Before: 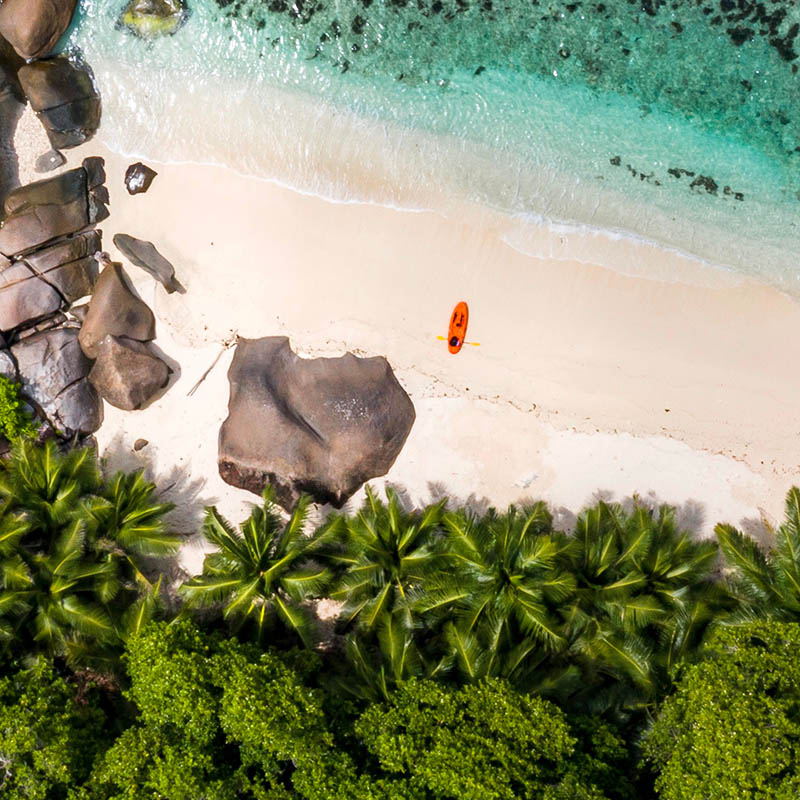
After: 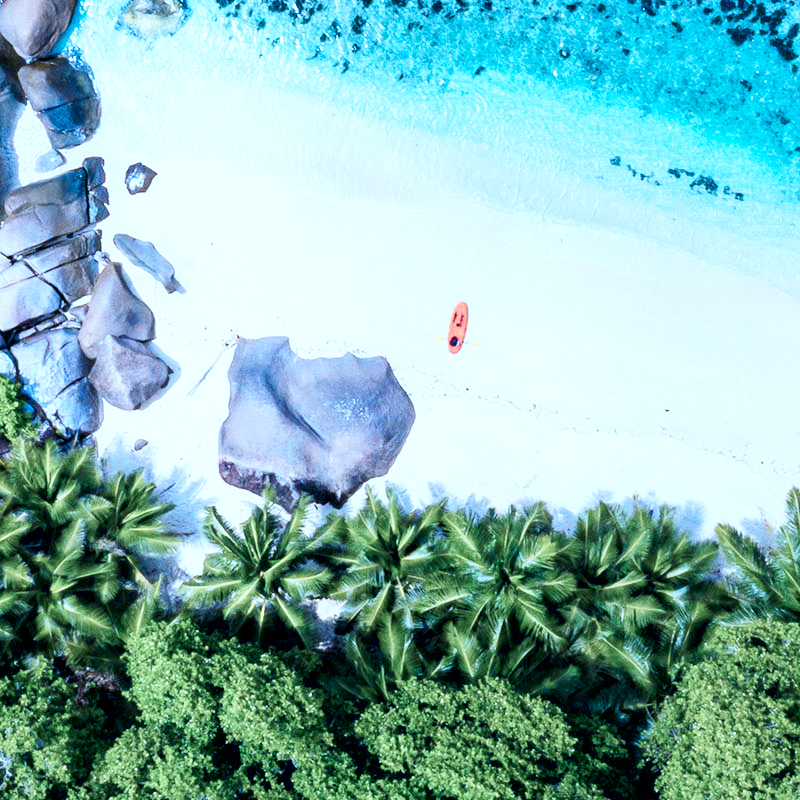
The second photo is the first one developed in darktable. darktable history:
color balance rgb: perceptual saturation grading › global saturation -27.645%, hue shift -7.72°, perceptual brilliance grading › mid-tones 10.282%, perceptual brilliance grading › shadows 14.33%
base curve: curves: ch0 [(0, 0) (0.005, 0.002) (0.15, 0.3) (0.4, 0.7) (0.75, 0.95) (1, 1)], preserve colors none
color calibration: illuminant custom, x 0.461, y 0.428, temperature 2628.29 K
